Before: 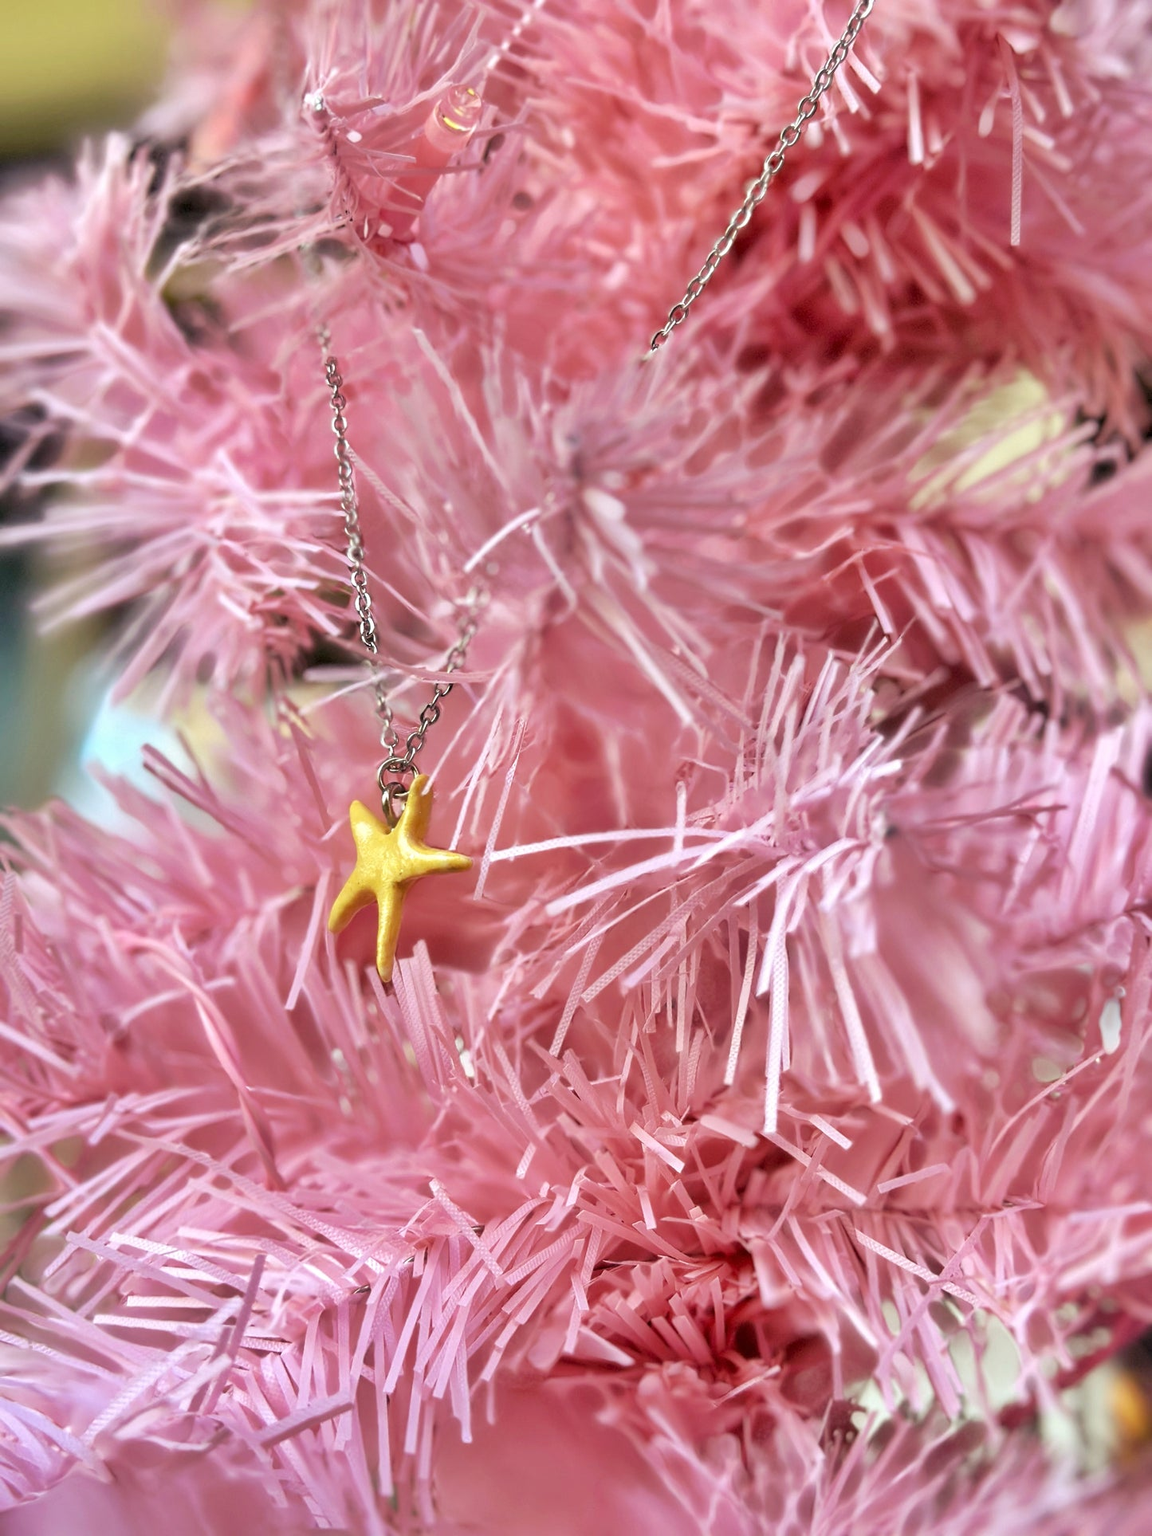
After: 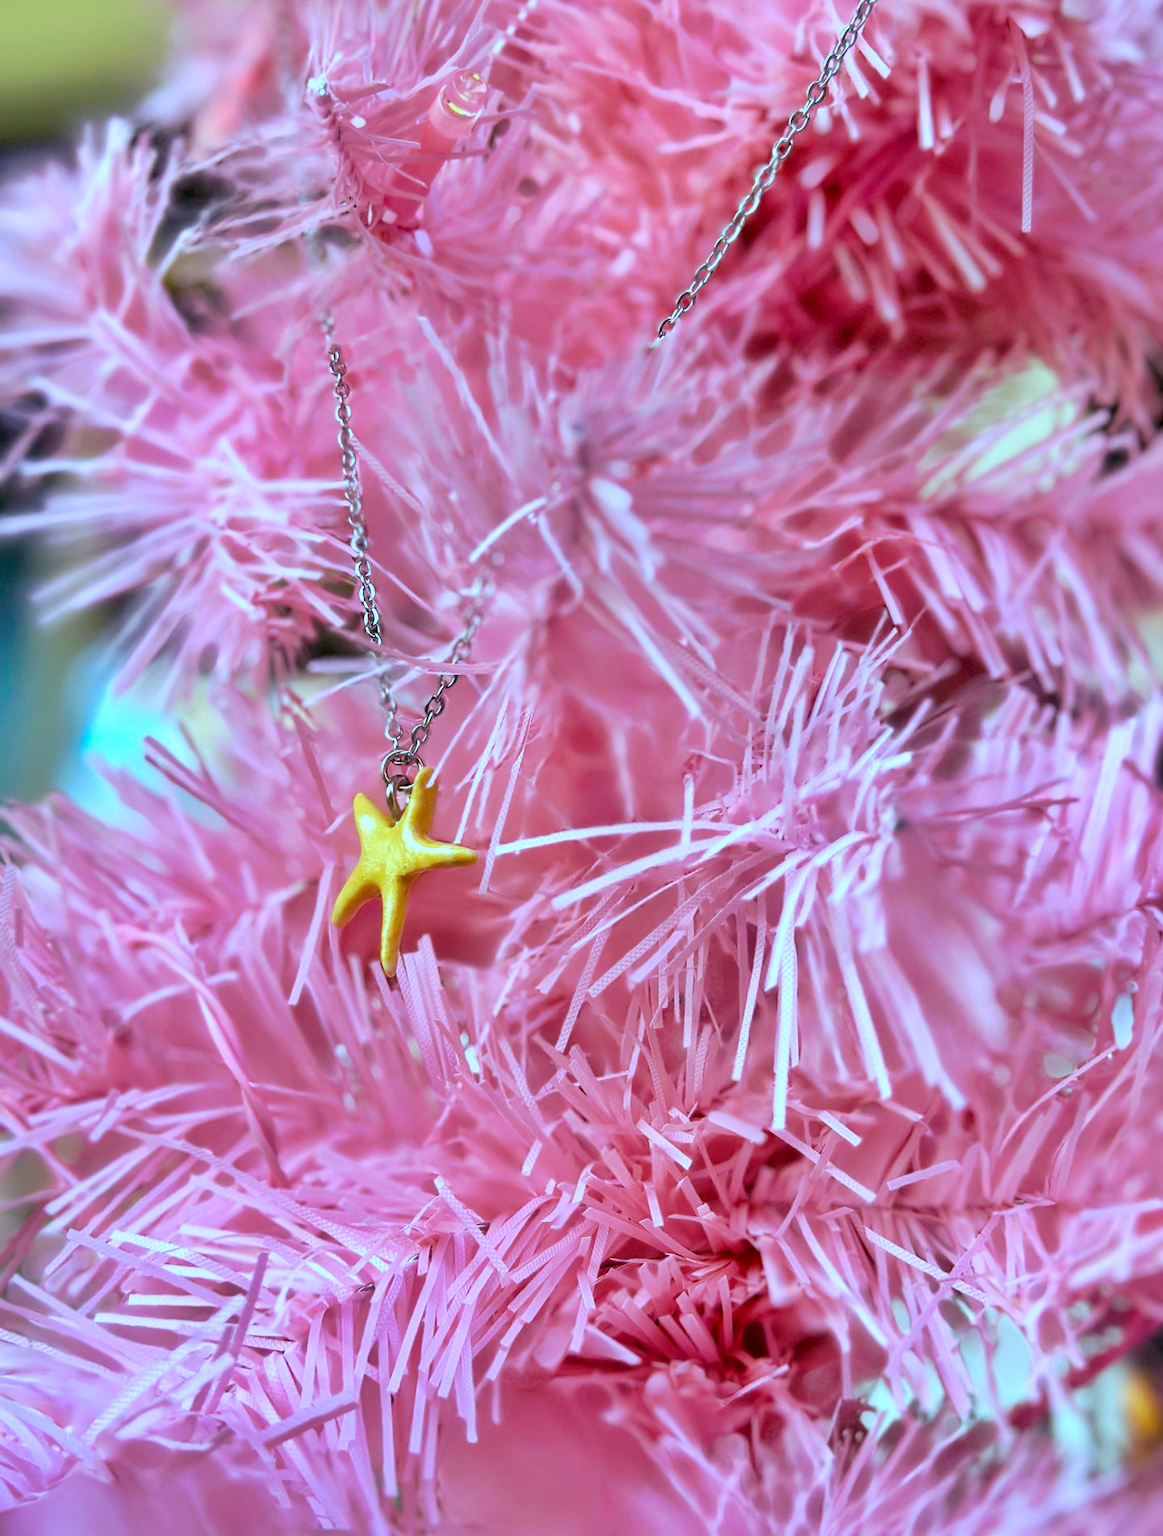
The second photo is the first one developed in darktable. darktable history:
color balance rgb: perceptual saturation grading › global saturation 25%, global vibrance 20%
crop: top 1.049%, right 0.001%
color calibration: x 0.396, y 0.386, temperature 3669 K
